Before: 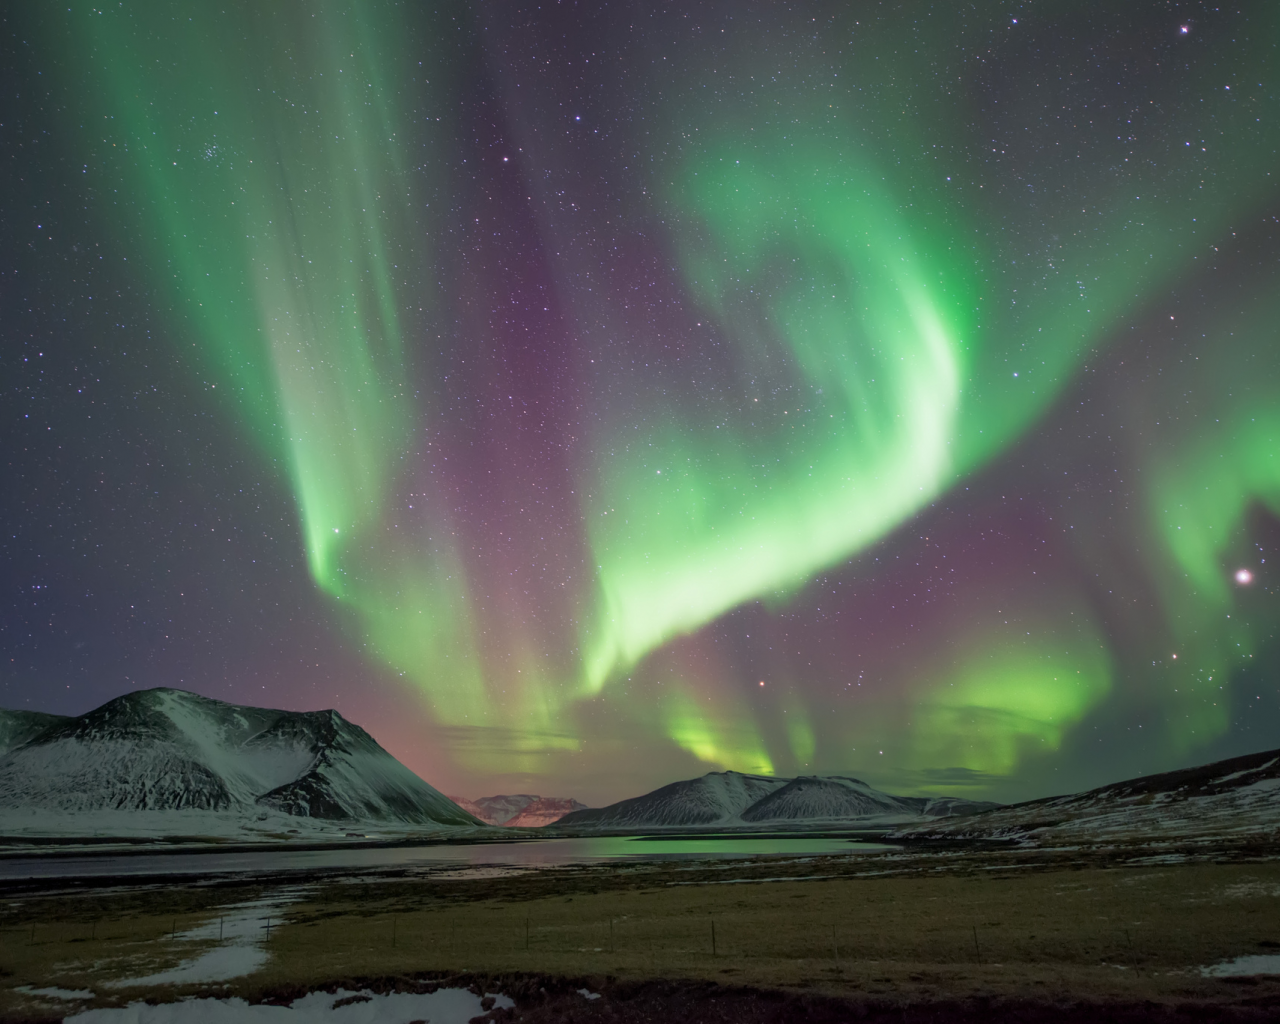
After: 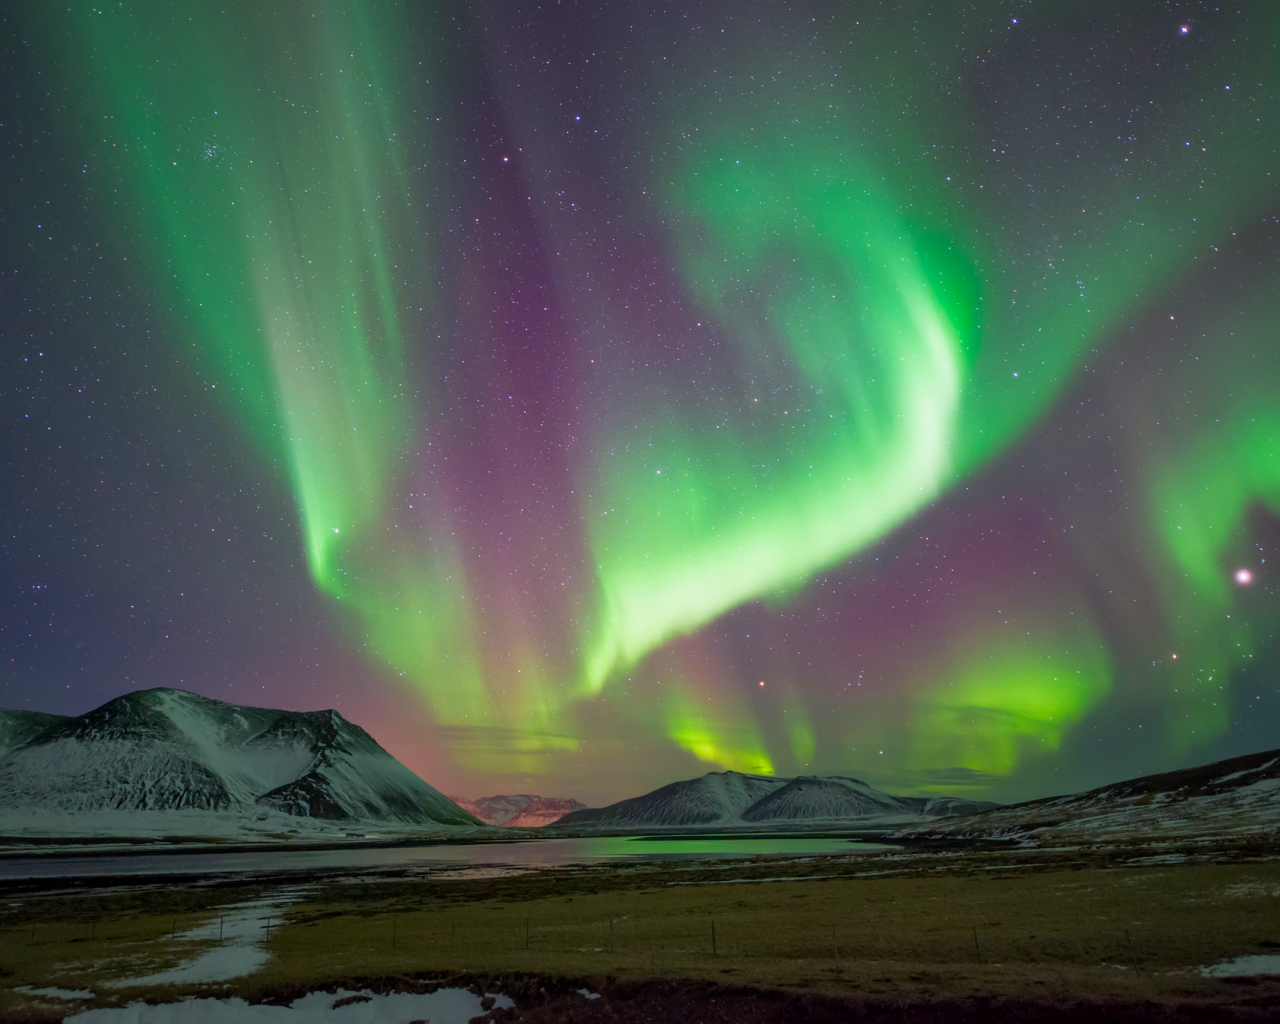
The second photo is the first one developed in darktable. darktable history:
color balance rgb: perceptual saturation grading › global saturation 24.93%, global vibrance 20%
color zones: curves: ch0 [(0, 0.5) (0.143, 0.5) (0.286, 0.5) (0.429, 0.5) (0.571, 0.5) (0.714, 0.476) (0.857, 0.5) (1, 0.5)]; ch2 [(0, 0.5) (0.143, 0.5) (0.286, 0.5) (0.429, 0.5) (0.571, 0.5) (0.714, 0.487) (0.857, 0.5) (1, 0.5)], mix -63.64%
